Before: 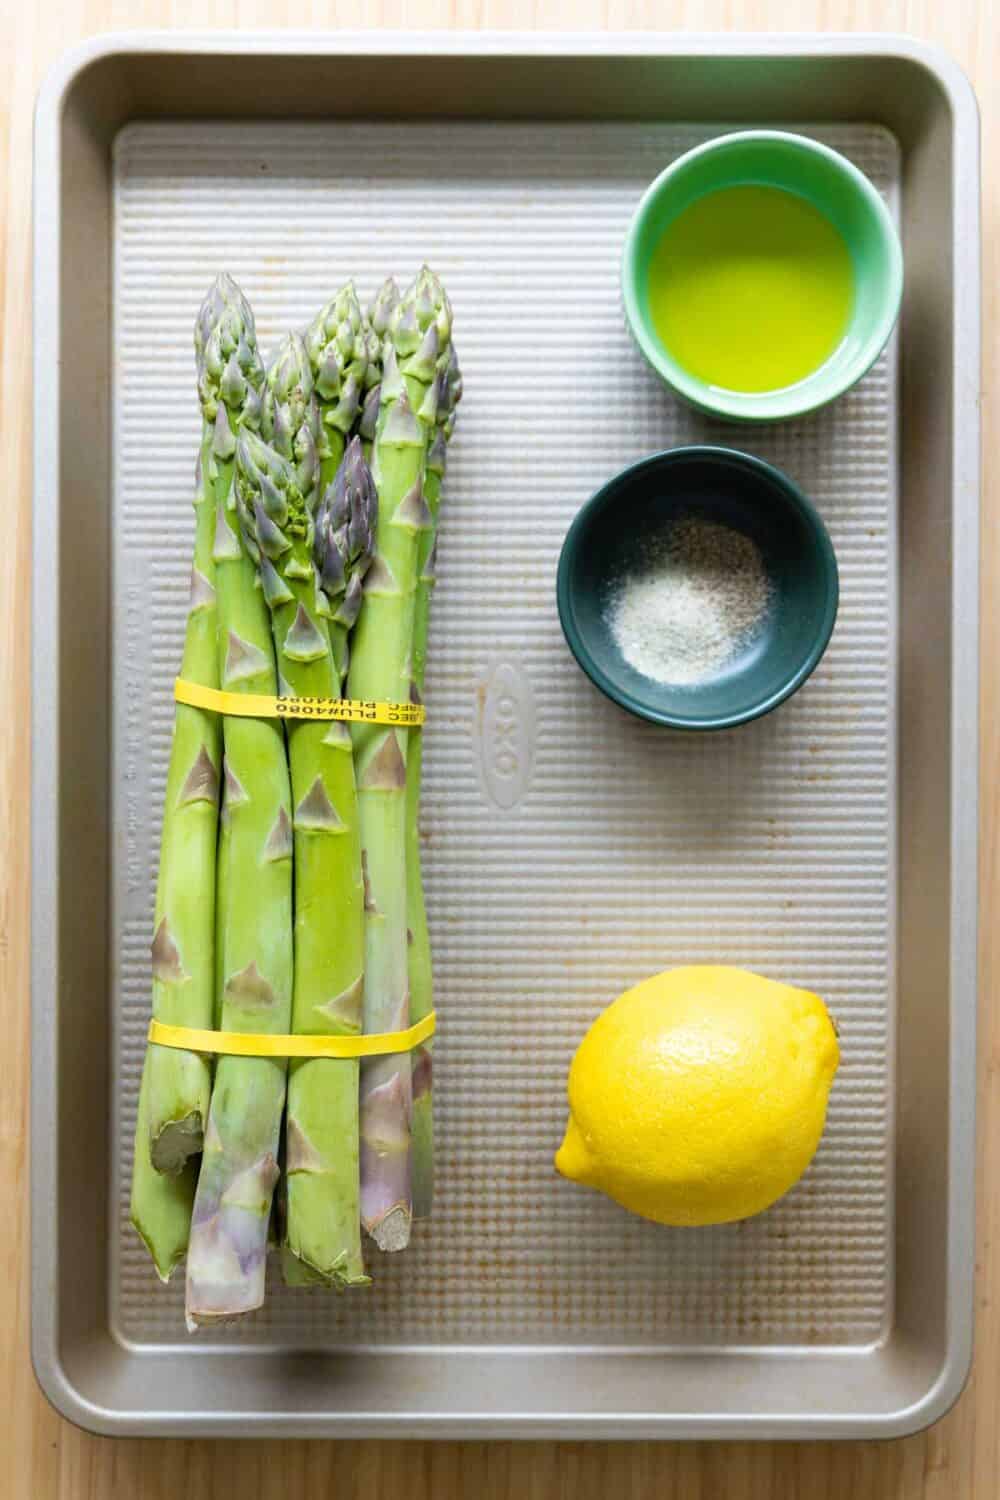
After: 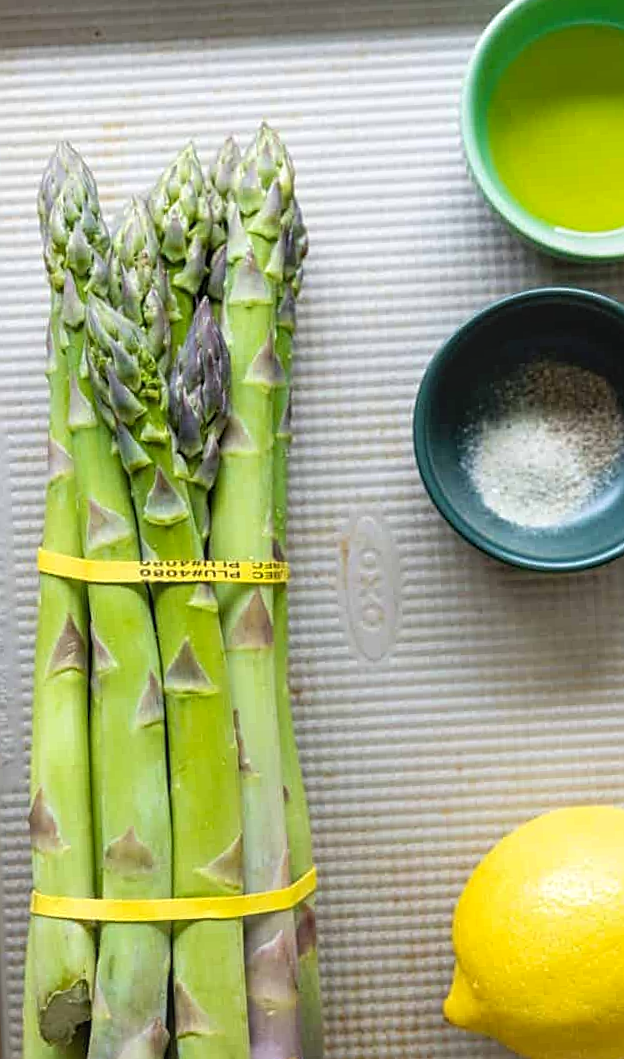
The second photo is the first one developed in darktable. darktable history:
crop: left 16.202%, top 11.208%, right 26.045%, bottom 20.557%
sharpen: on, module defaults
local contrast: detail 115%
rotate and perspective: rotation -3.18°, automatic cropping off
color balance rgb: global vibrance 6.81%, saturation formula JzAzBz (2021)
